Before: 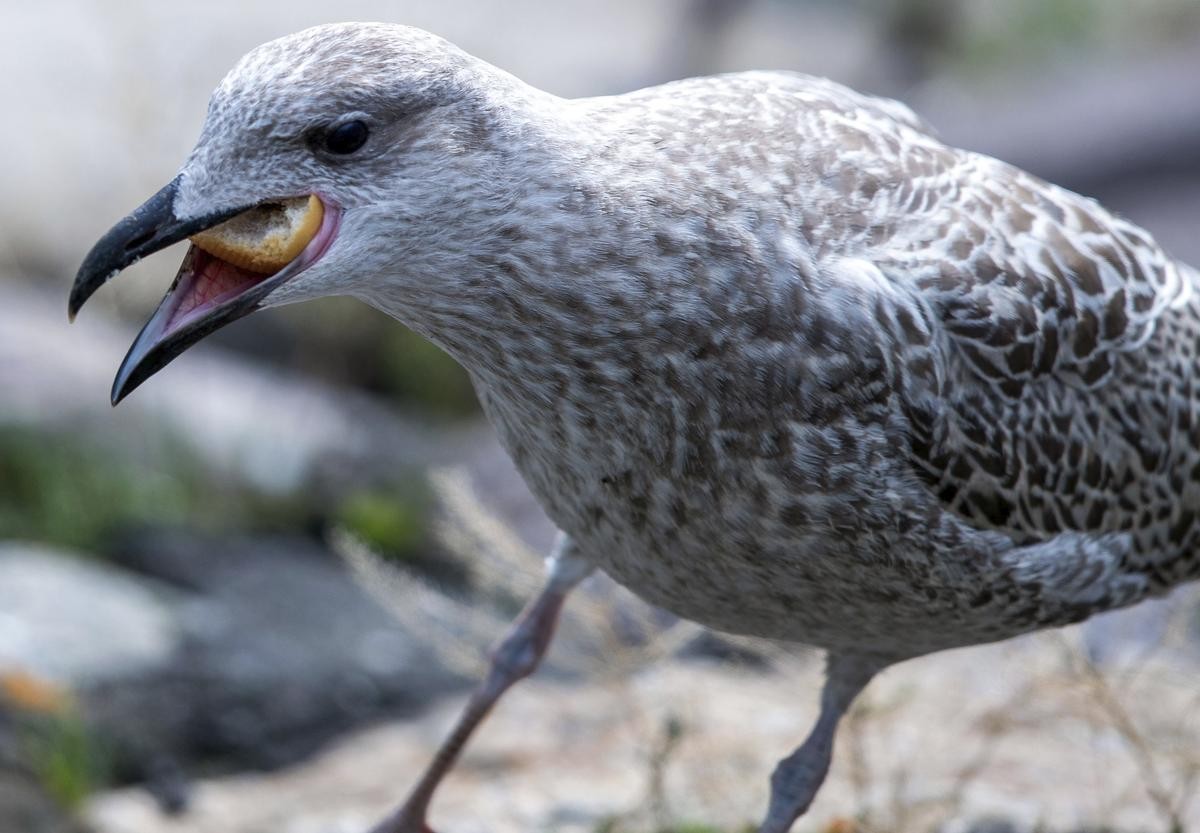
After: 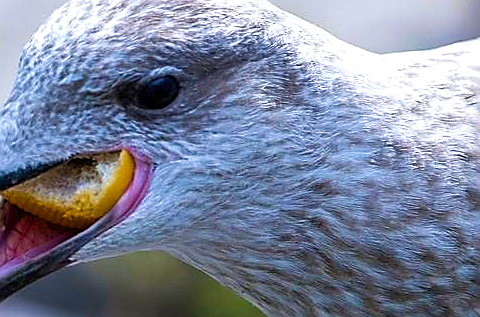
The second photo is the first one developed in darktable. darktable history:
color balance rgb: linear chroma grading › shadows 10.225%, linear chroma grading › highlights 9.233%, linear chroma grading › global chroma 15.626%, linear chroma grading › mid-tones 14.905%, perceptual saturation grading › global saturation 38.919%
crop: left 15.777%, top 5.44%, right 44.161%, bottom 56.491%
sharpen: radius 1.411, amount 1.242, threshold 0.78
shadows and highlights: highlights color adjustment 0.706%, soften with gaussian
velvia: on, module defaults
exposure: black level correction 0, exposure 0.199 EV, compensate highlight preservation false
